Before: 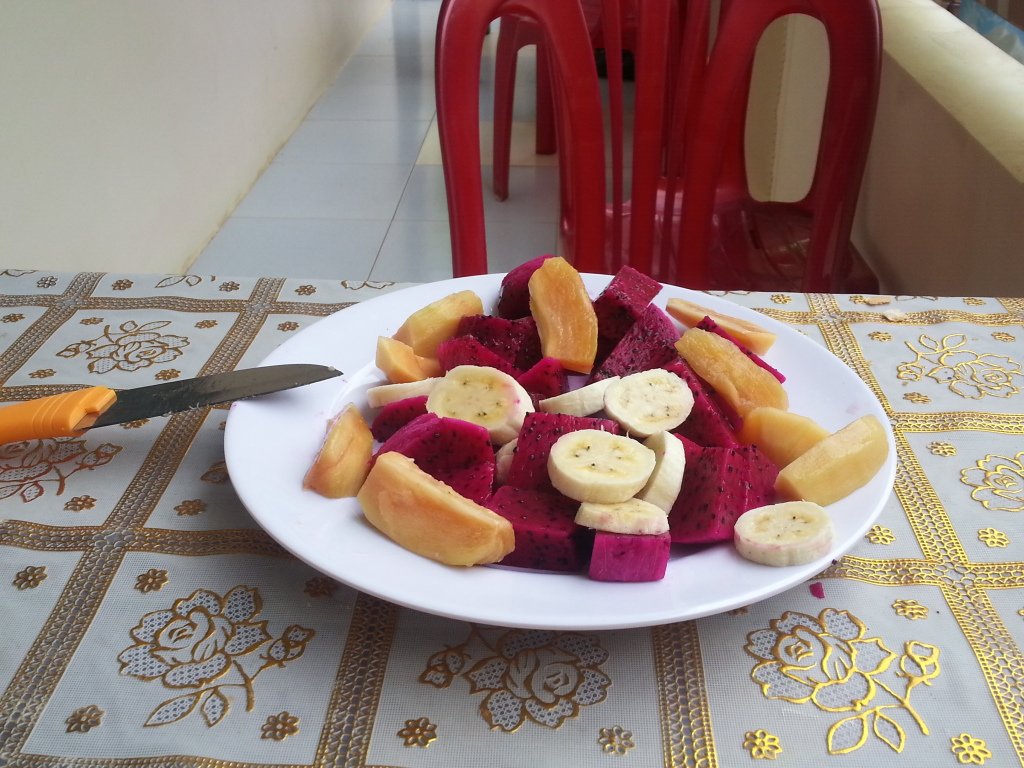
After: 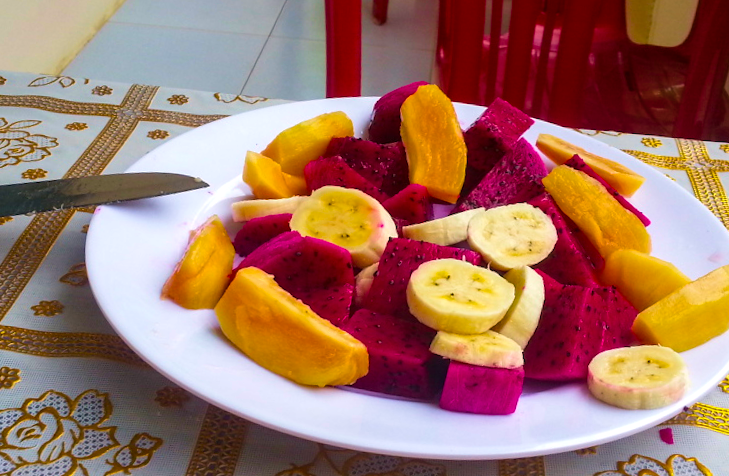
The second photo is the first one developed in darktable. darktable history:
crop and rotate: angle -4.11°, left 9.84%, top 20.426%, right 12.28%, bottom 11.776%
velvia: on, module defaults
local contrast: on, module defaults
color balance rgb: highlights gain › chroma 1.094%, highlights gain › hue 60.08°, linear chroma grading › global chroma 19.628%, perceptual saturation grading › global saturation 31.226%, perceptual brilliance grading › highlights 2.617%, global vibrance 42.816%
